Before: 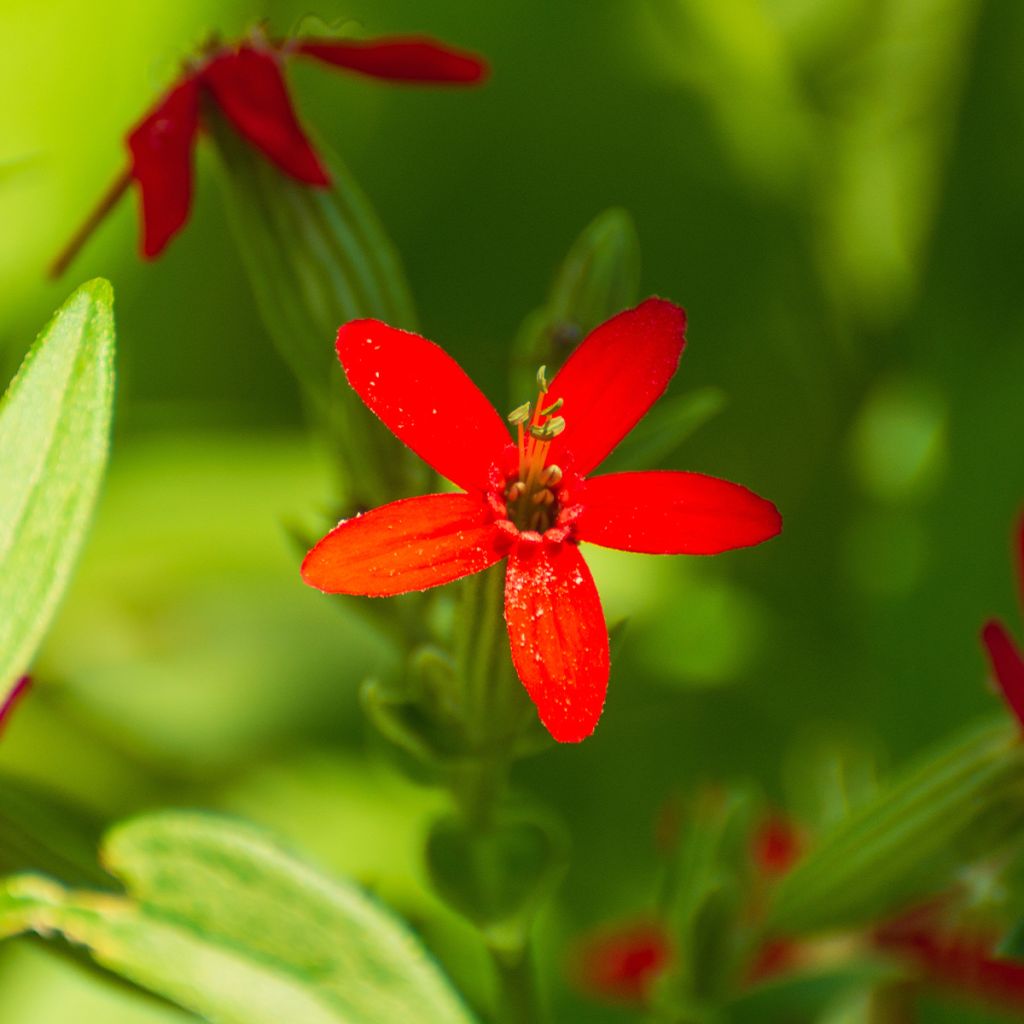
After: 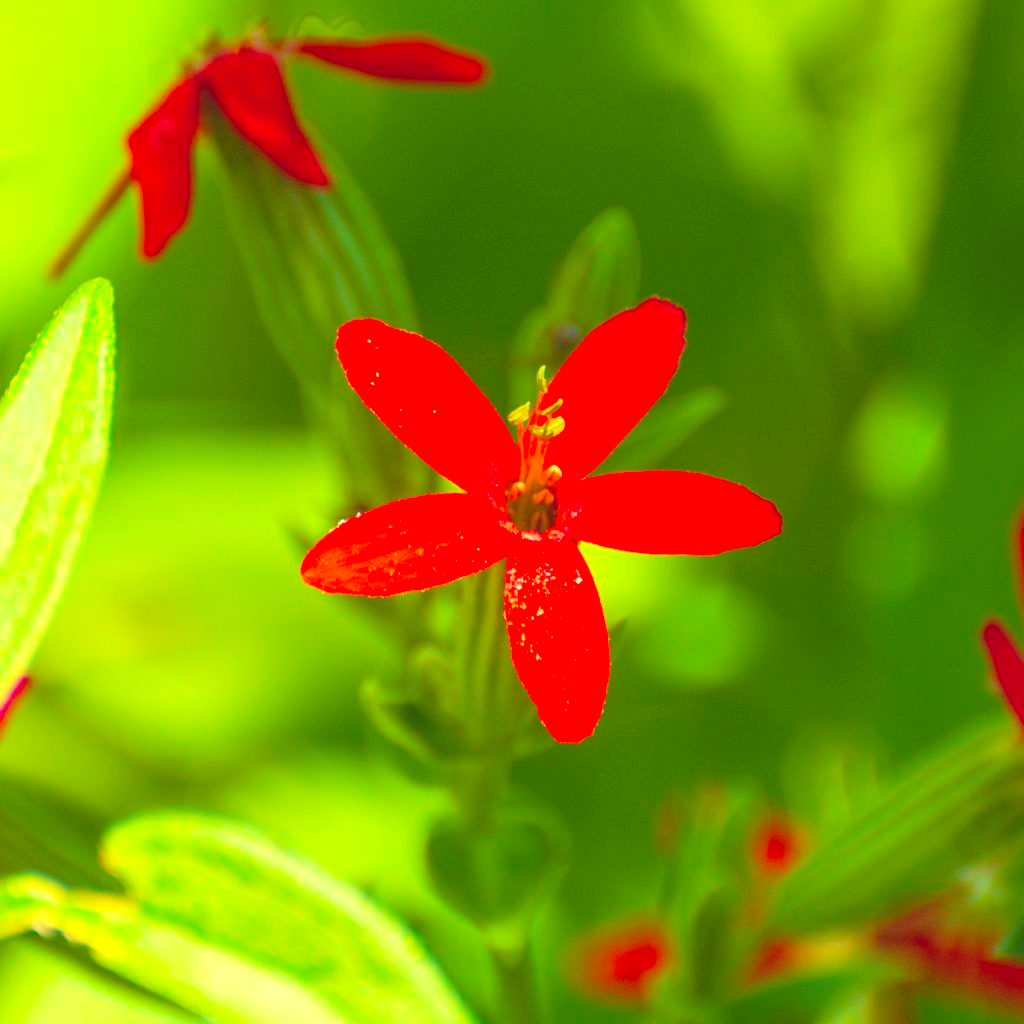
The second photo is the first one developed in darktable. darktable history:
color zones: curves: ch1 [(0, 0.513) (0.143, 0.524) (0.286, 0.511) (0.429, 0.506) (0.571, 0.503) (0.714, 0.503) (0.857, 0.508) (1, 0.513)]
contrast brightness saturation: contrast 0.065, brightness 0.171, saturation 0.397
exposure: black level correction -0.002, exposure 0.54 EV, compensate highlight preservation false
